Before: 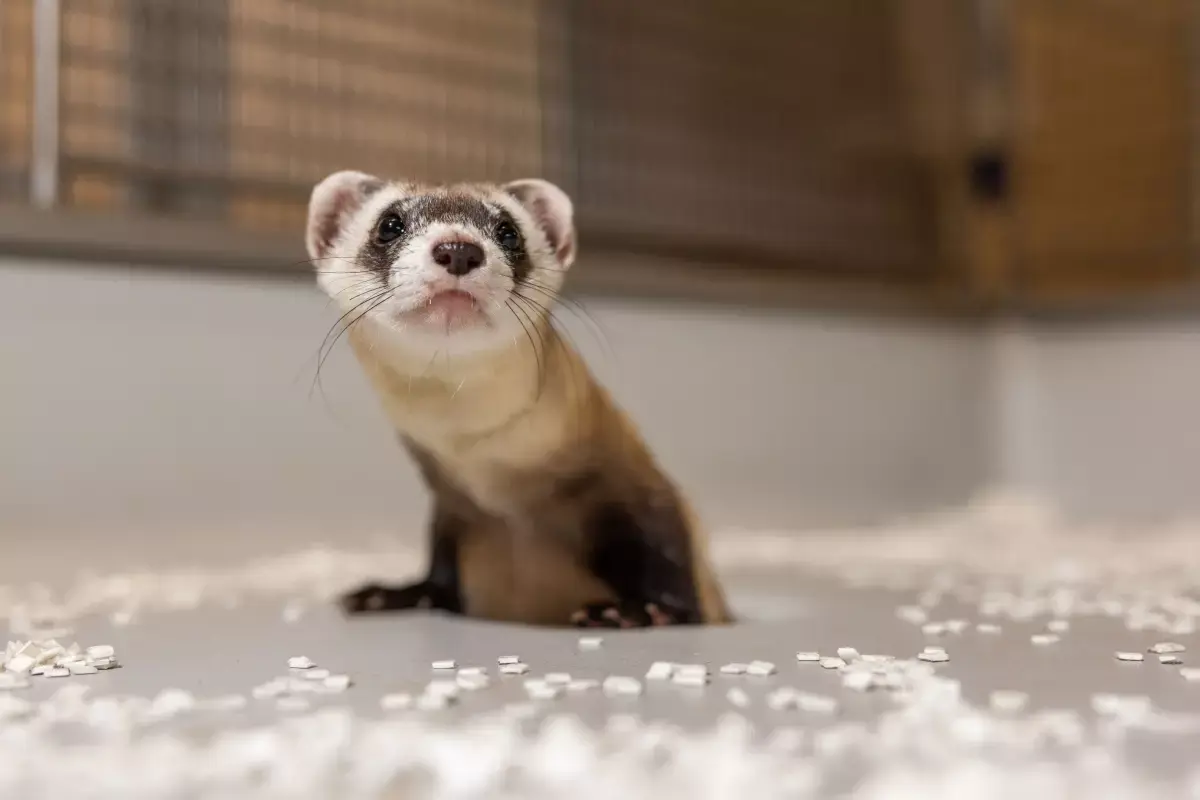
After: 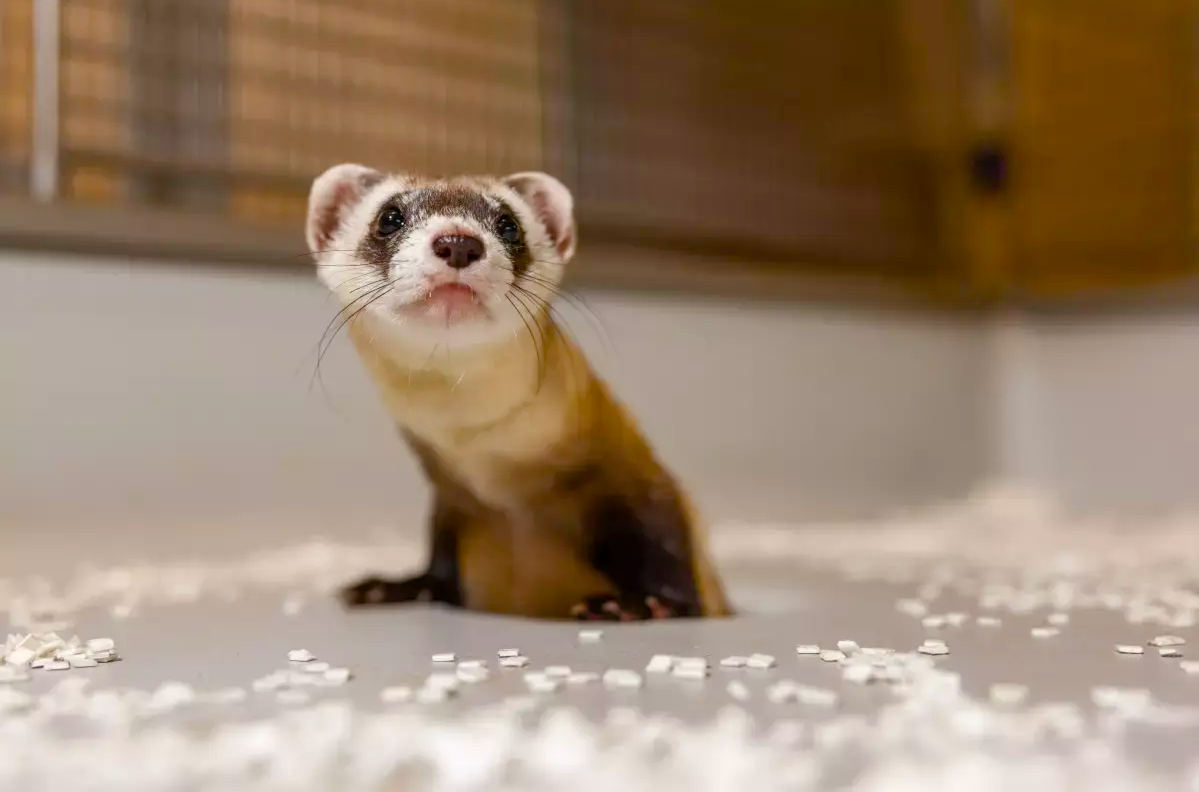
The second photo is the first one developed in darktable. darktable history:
color balance rgb: linear chroma grading › global chroma 0.906%, perceptual saturation grading › global saturation 35.096%, perceptual saturation grading › highlights -29.946%, perceptual saturation grading › shadows 35.203%, global vibrance 20%
crop: top 0.978%, right 0.058%
